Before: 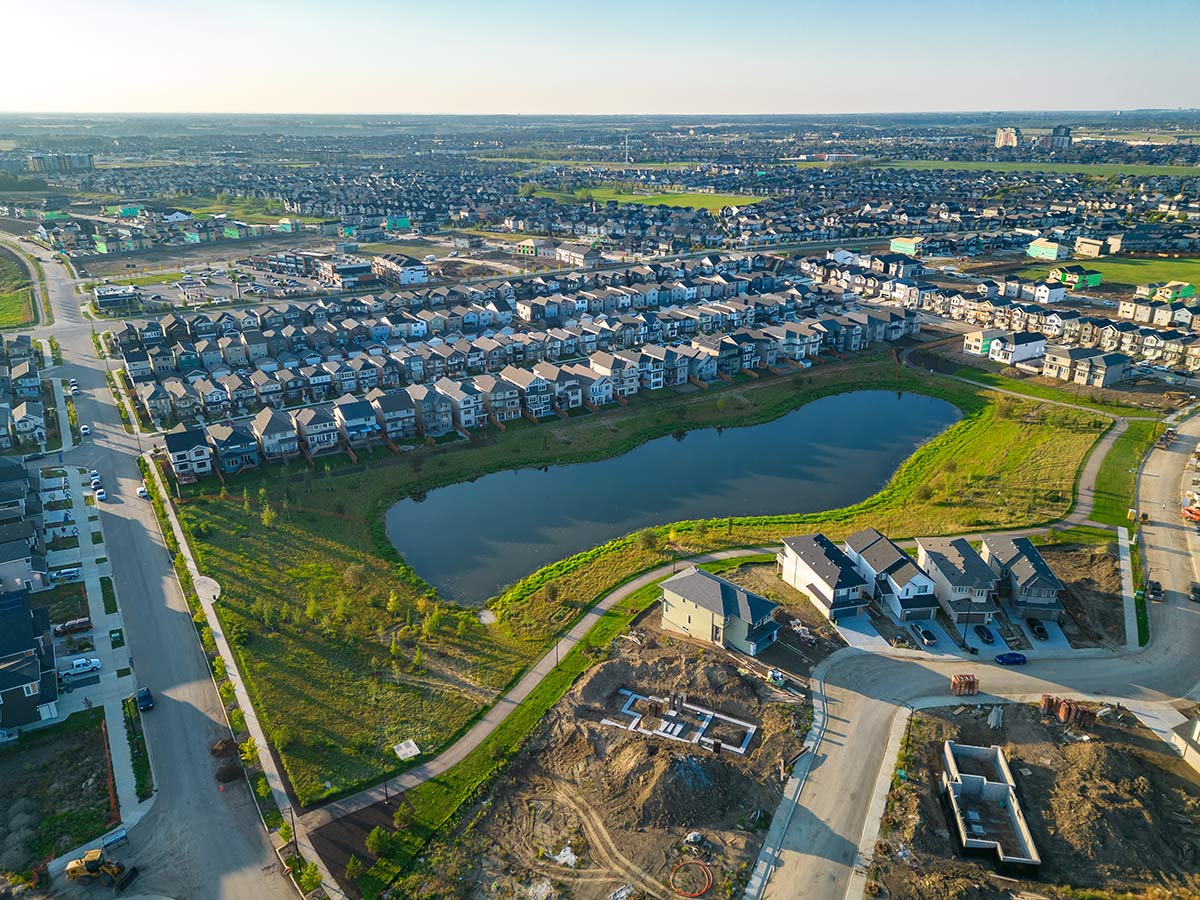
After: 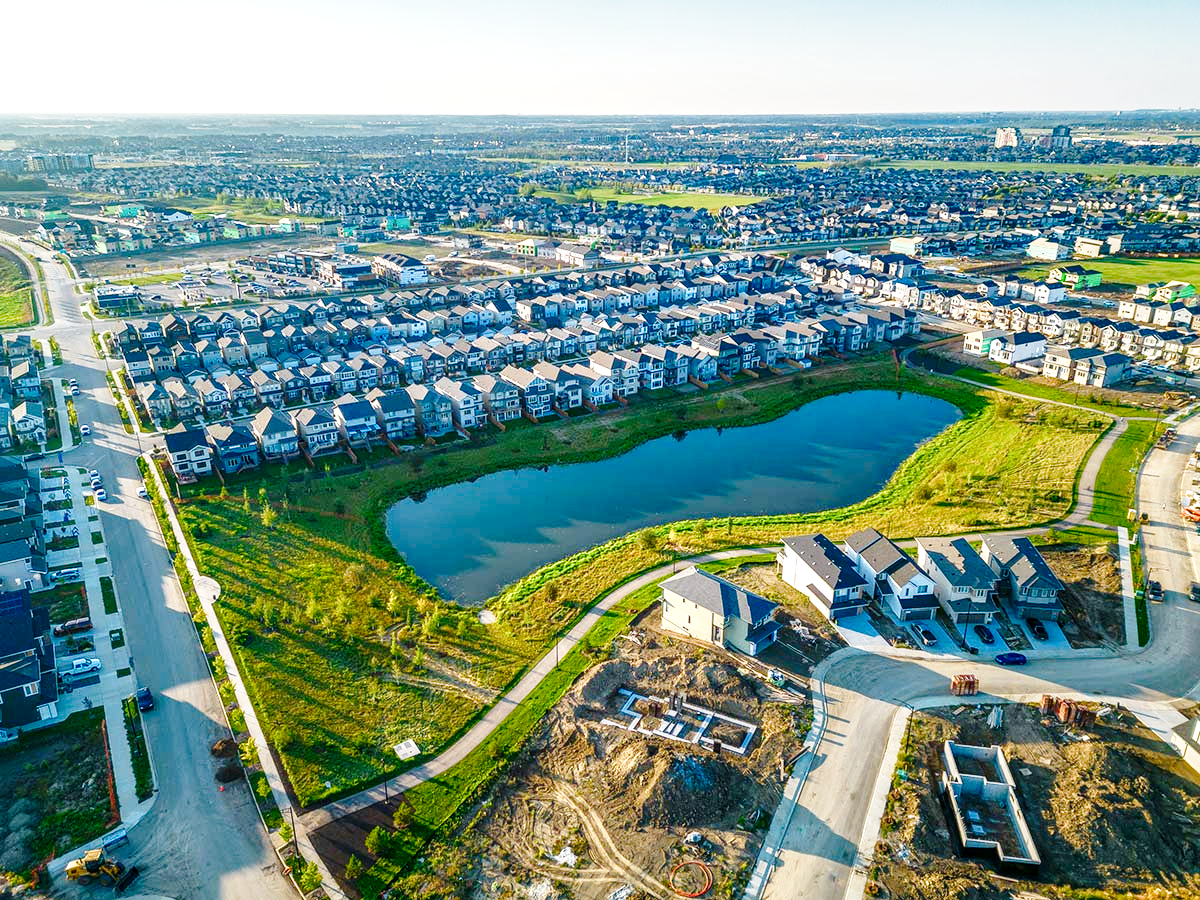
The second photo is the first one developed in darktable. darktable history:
local contrast: detail 130%
base curve: curves: ch0 [(0, 0) (0.028, 0.03) (0.121, 0.232) (0.46, 0.748) (0.859, 0.968) (1, 1)], preserve colors none
color balance rgb: perceptual saturation grading › global saturation 20%, perceptual saturation grading › highlights -50.194%, perceptual saturation grading › shadows 30.132%, global vibrance 14.77%
